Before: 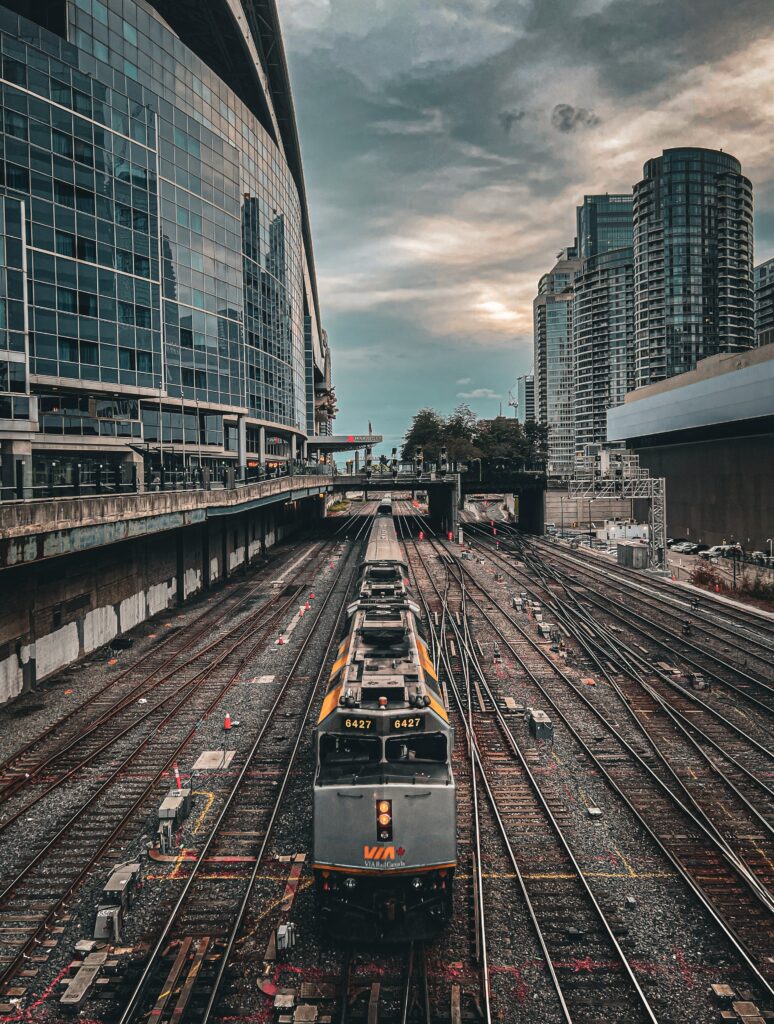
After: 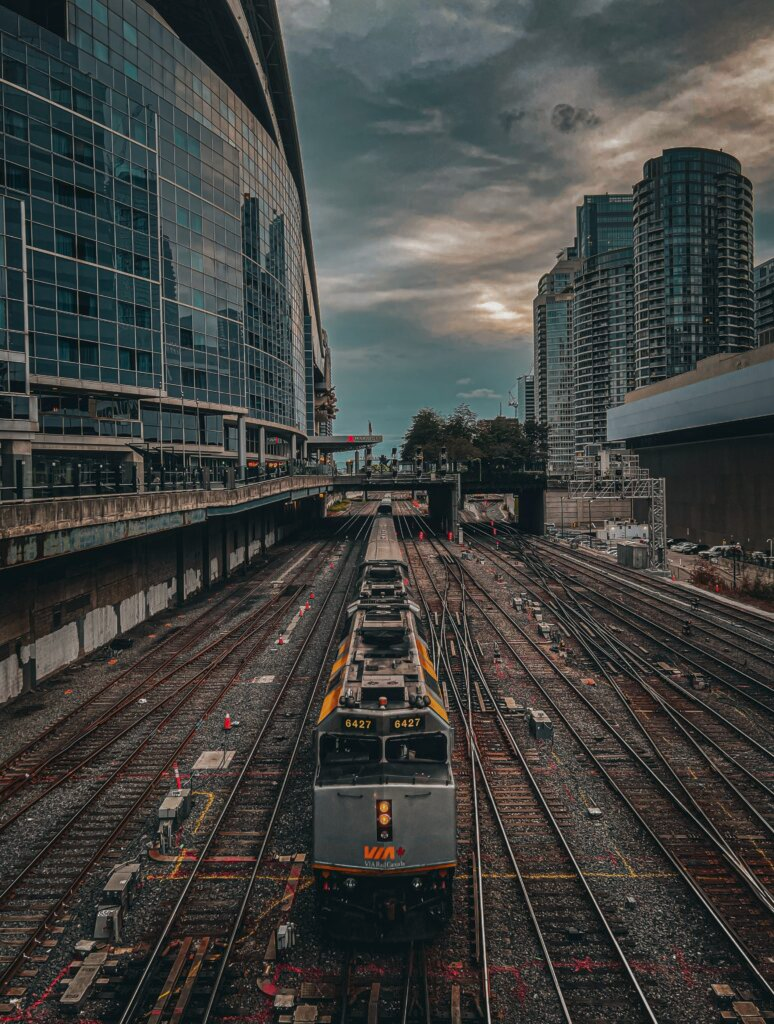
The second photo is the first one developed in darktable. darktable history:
base curve: preserve colors none
local contrast: detail 110%
tone curve: curves: ch0 [(0, 0) (0.91, 0.76) (0.997, 0.913)], color space Lab, independent channels, preserve colors none
